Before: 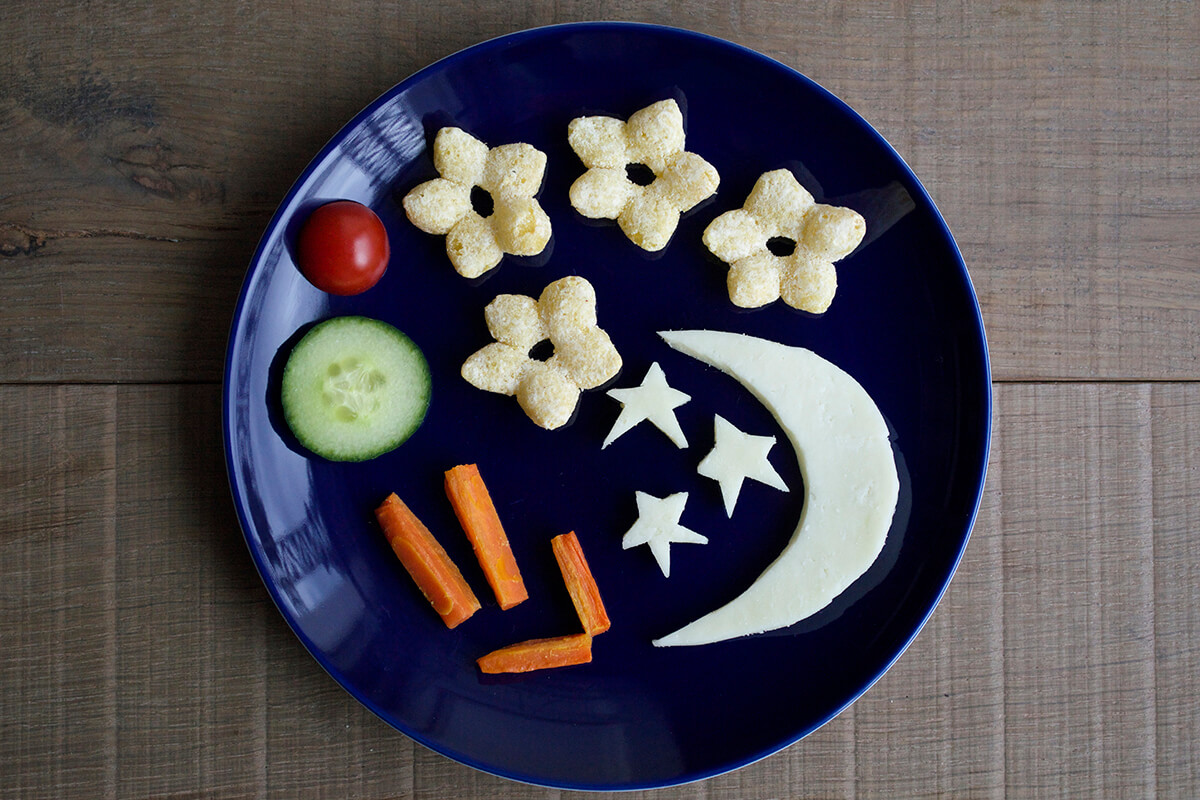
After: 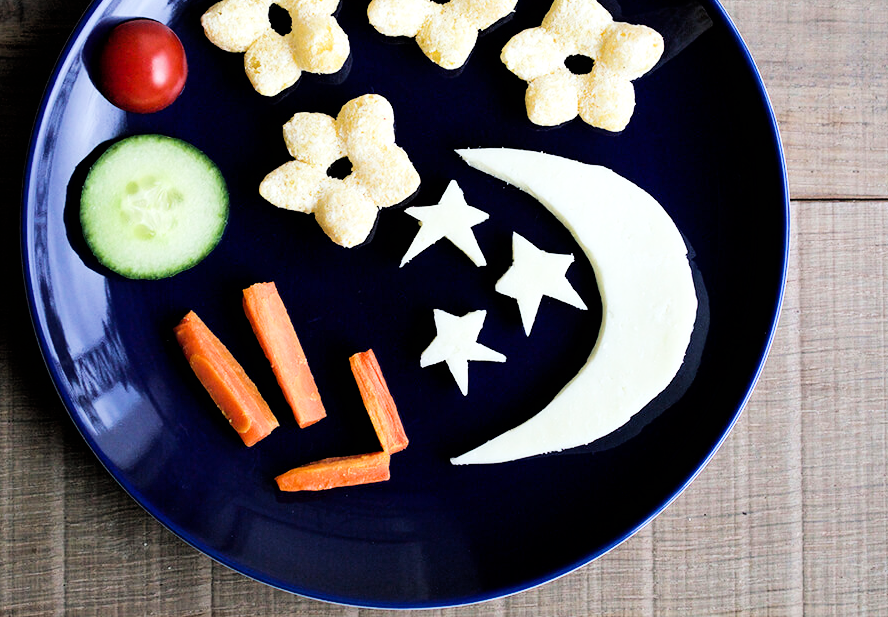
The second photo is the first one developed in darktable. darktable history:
filmic rgb: black relative exposure -5 EV, hardness 2.88, contrast 1.3, highlights saturation mix -30%
exposure: black level correction 0, exposure 1 EV, compensate exposure bias true, compensate highlight preservation false
crop: left 16.871%, top 22.857%, right 9.116%
levels: levels [0, 0.48, 0.961]
